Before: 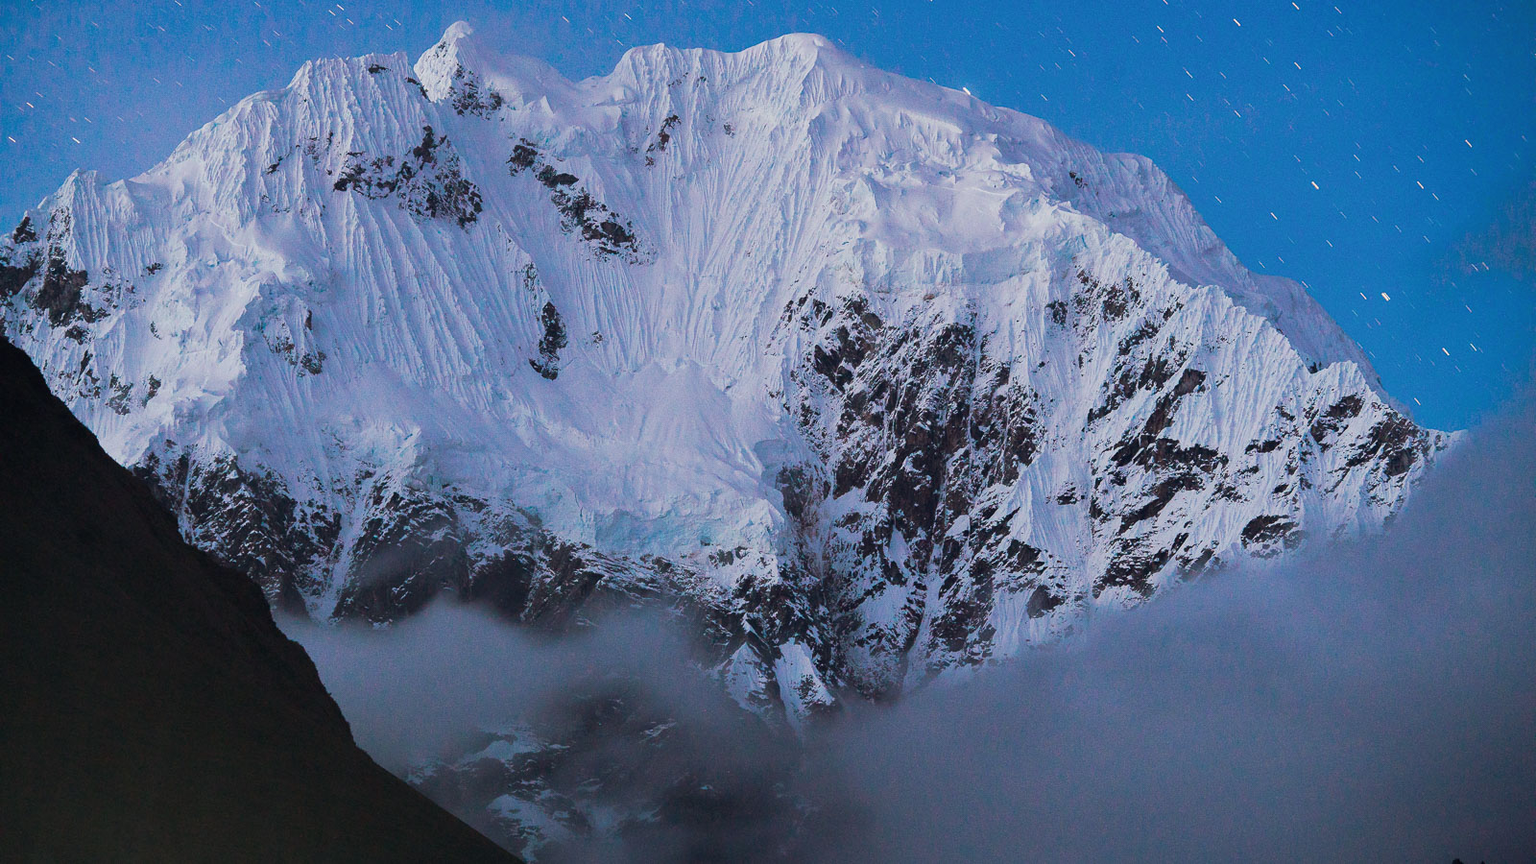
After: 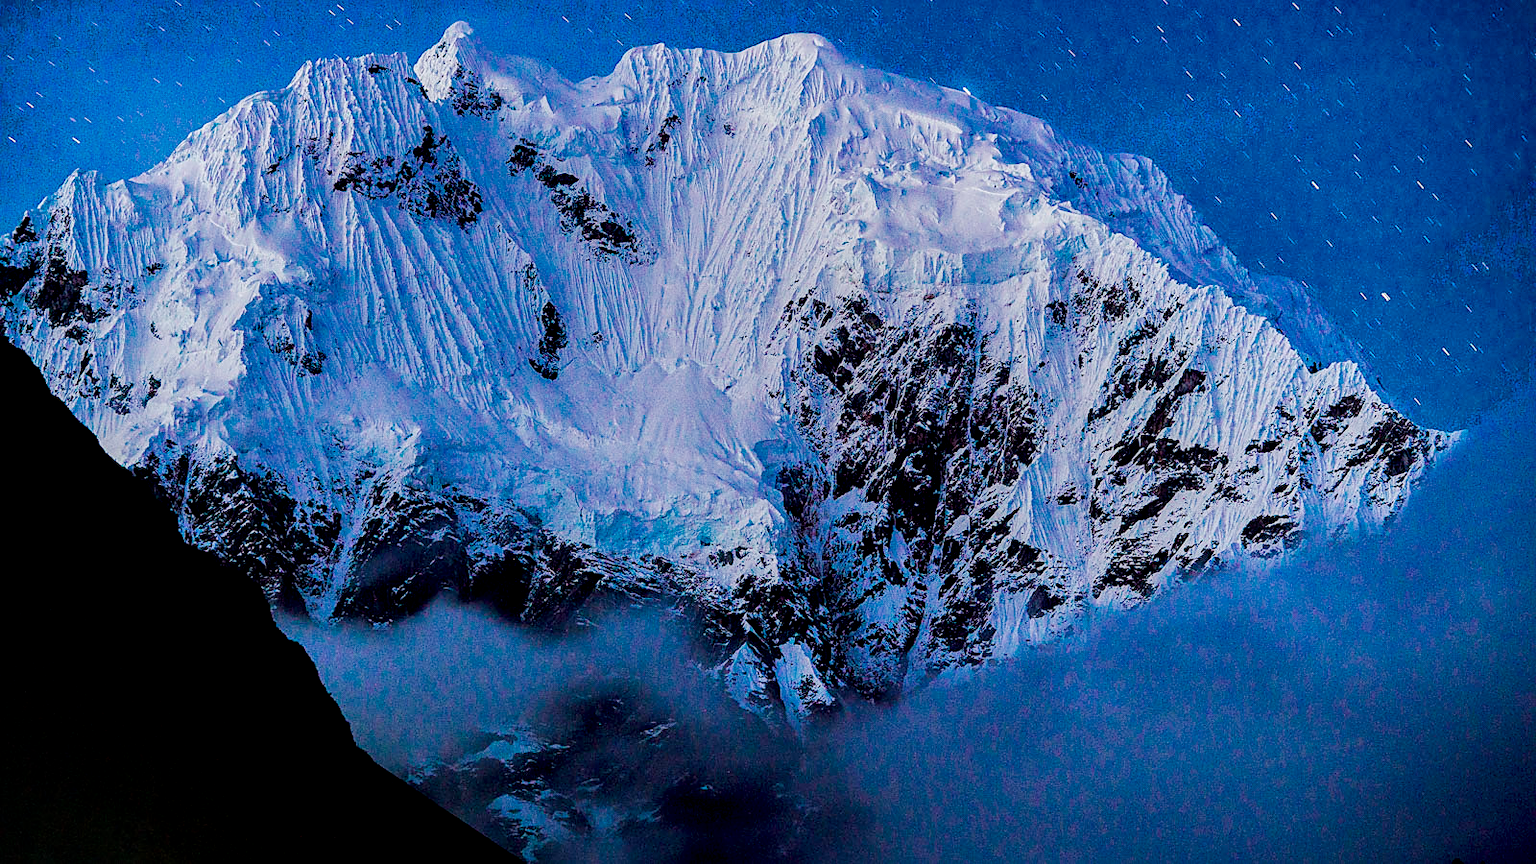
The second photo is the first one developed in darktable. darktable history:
sharpen: on, module defaults
filmic rgb: middle gray luminance 29%, black relative exposure -10.3 EV, white relative exposure 5.5 EV, threshold 6 EV, target black luminance 0%, hardness 3.95, latitude 2.04%, contrast 1.132, highlights saturation mix 5%, shadows ↔ highlights balance 15.11%, add noise in highlights 0, preserve chrominance no, color science v3 (2019), use custom middle-gray values true, iterations of high-quality reconstruction 0, contrast in highlights soft, enable highlight reconstruction true
color balance rgb: linear chroma grading › shadows 10%, linear chroma grading › highlights 10%, linear chroma grading › global chroma 15%, linear chroma grading › mid-tones 15%, perceptual saturation grading › global saturation 40%, perceptual saturation grading › highlights -25%, perceptual saturation grading › mid-tones 35%, perceptual saturation grading › shadows 35%, perceptual brilliance grading › global brilliance 11.29%, global vibrance 11.29%
local contrast: highlights 60%, shadows 60%, detail 160%
